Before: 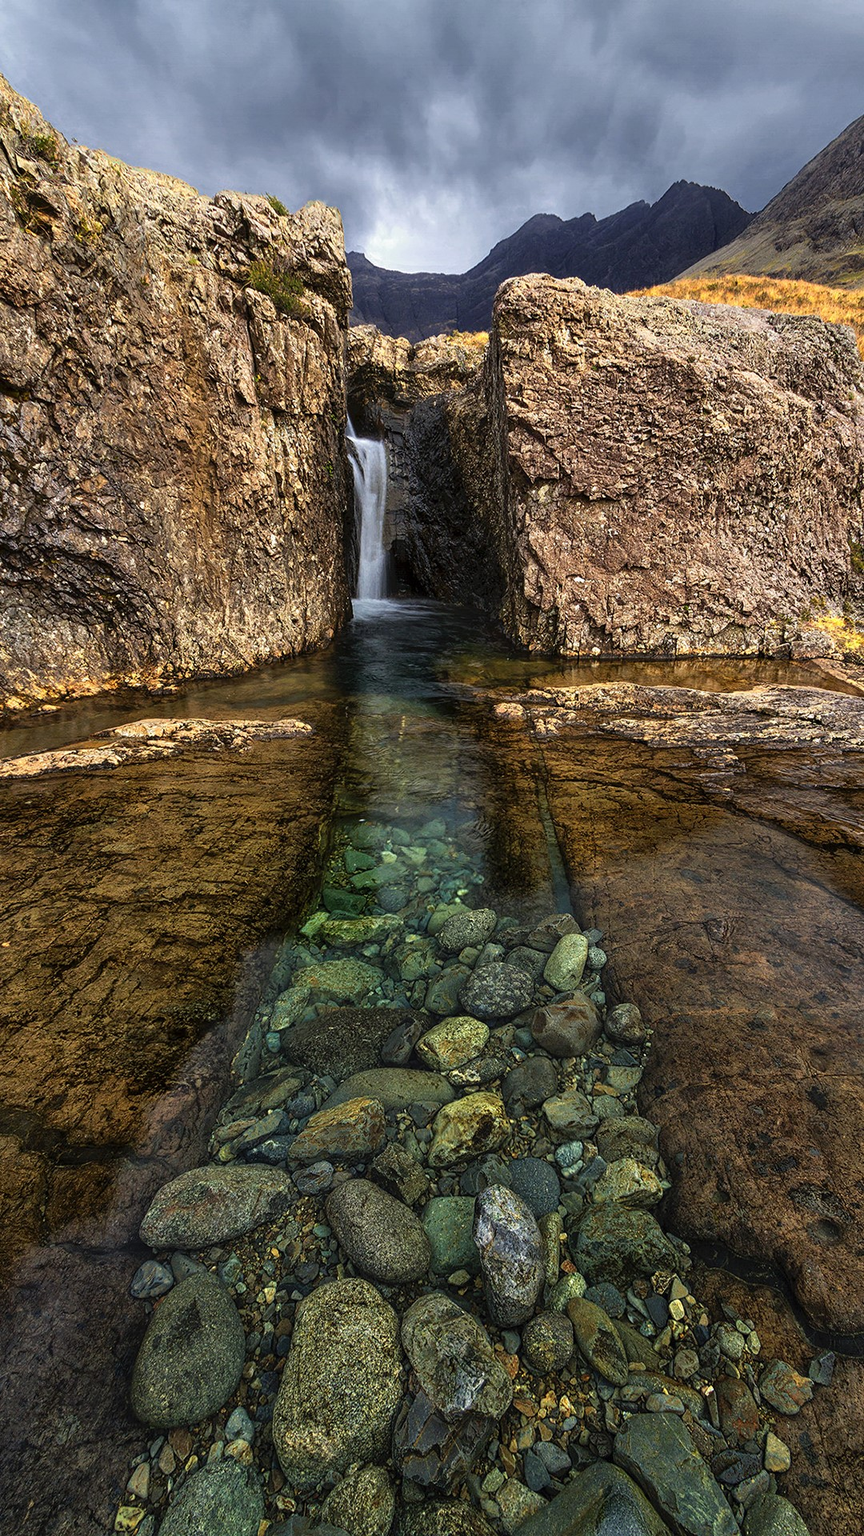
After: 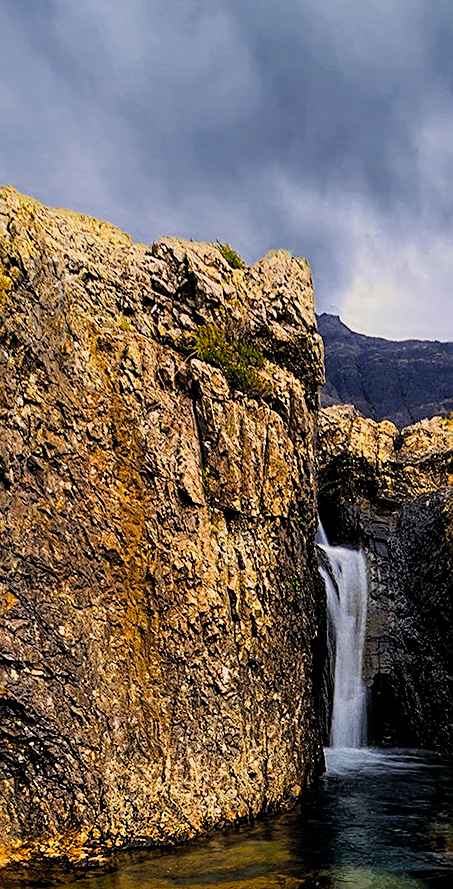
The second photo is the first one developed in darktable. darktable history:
sharpen: on, module defaults
color balance rgb: shadows lift › hue 87.51°, highlights gain › chroma 1.62%, highlights gain › hue 55.1°, global offset › chroma 0.06%, global offset › hue 253.66°, linear chroma grading › global chroma 0.5%, perceptual saturation grading › global saturation 16.38%
crop and rotate: left 10.817%, top 0.062%, right 47.194%, bottom 53.626%
filmic rgb: black relative exposure -7.75 EV, white relative exposure 4.4 EV, threshold 3 EV, target black luminance 0%, hardness 3.76, latitude 50.51%, contrast 1.074, highlights saturation mix 10%, shadows ↔ highlights balance -0.22%, color science v4 (2020), enable highlight reconstruction true
